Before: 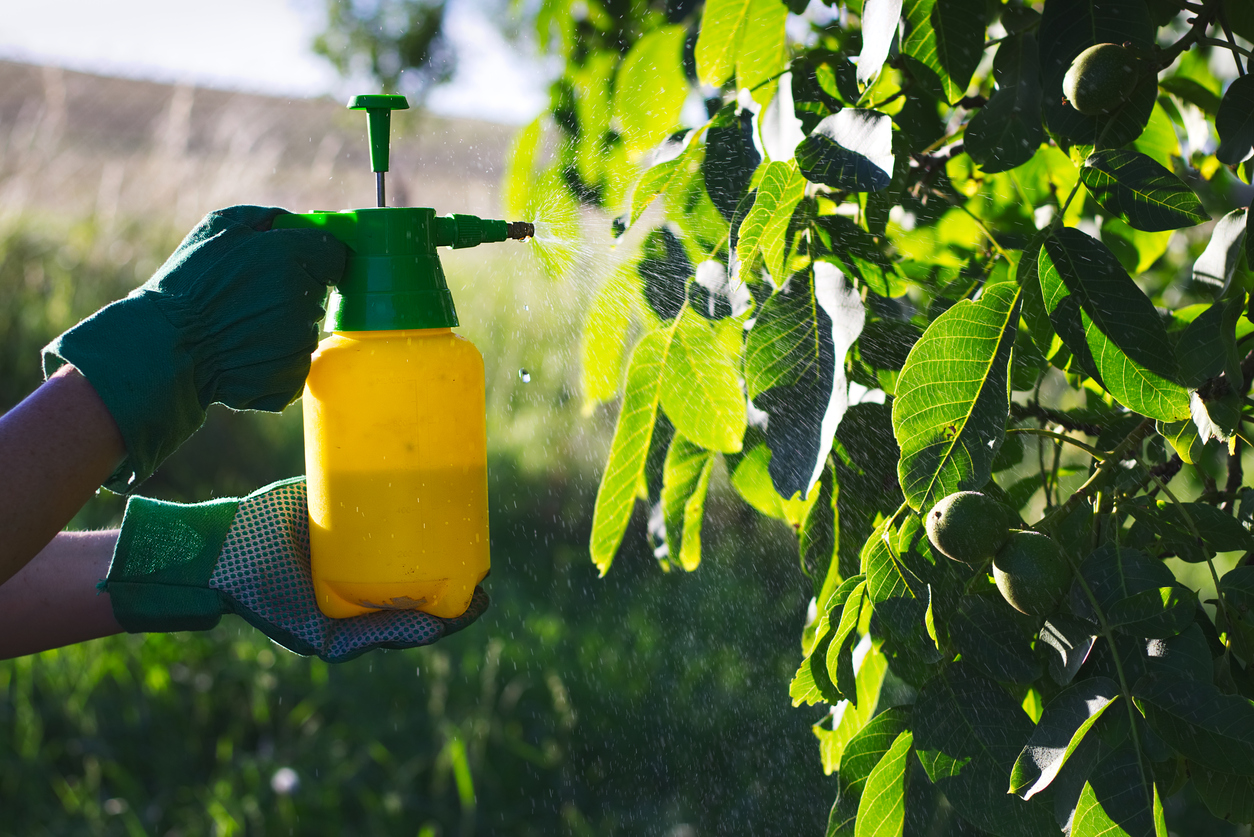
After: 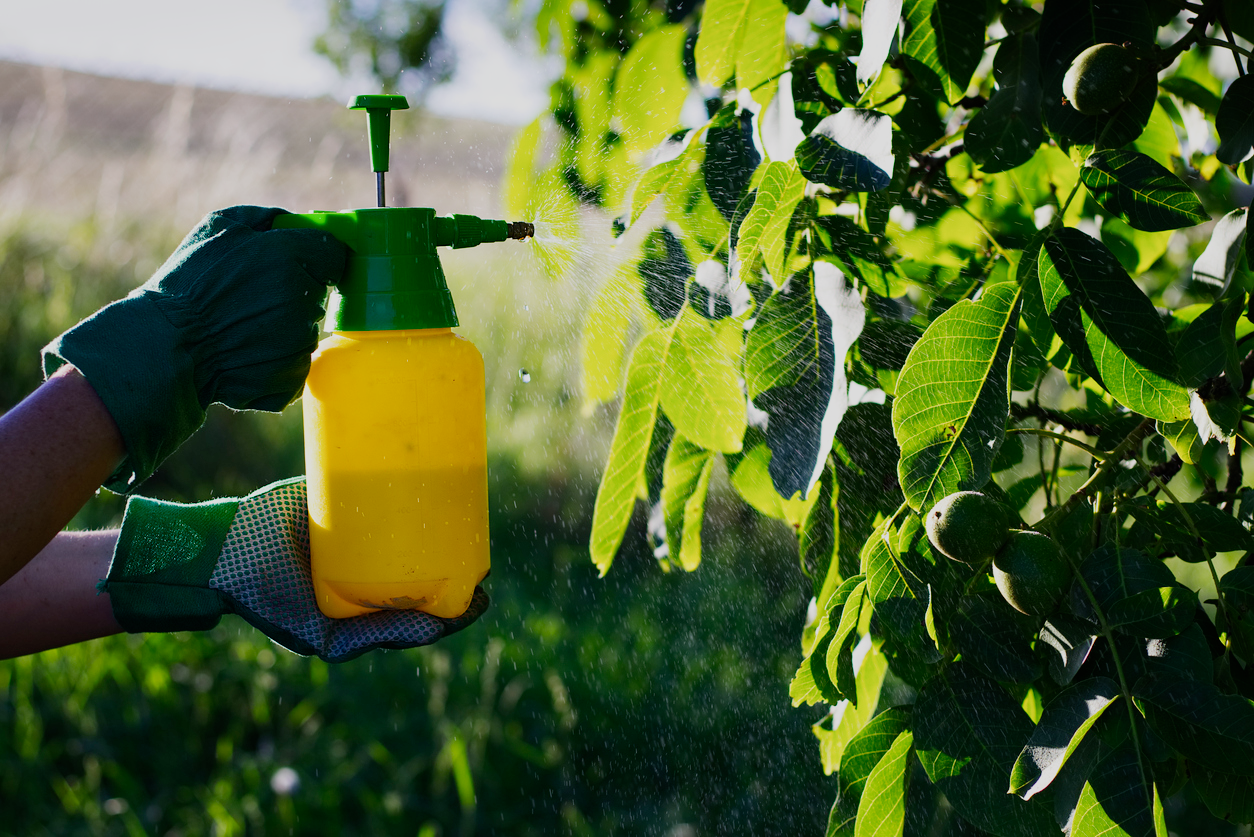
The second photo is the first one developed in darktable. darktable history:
filmic rgb: black relative exposure -7.93 EV, white relative exposure 4.17 EV, threshold 5.96 EV, hardness 4.02, latitude 51.98%, contrast 1.012, shadows ↔ highlights balance 6.14%, preserve chrominance no, color science v5 (2021), enable highlight reconstruction true
